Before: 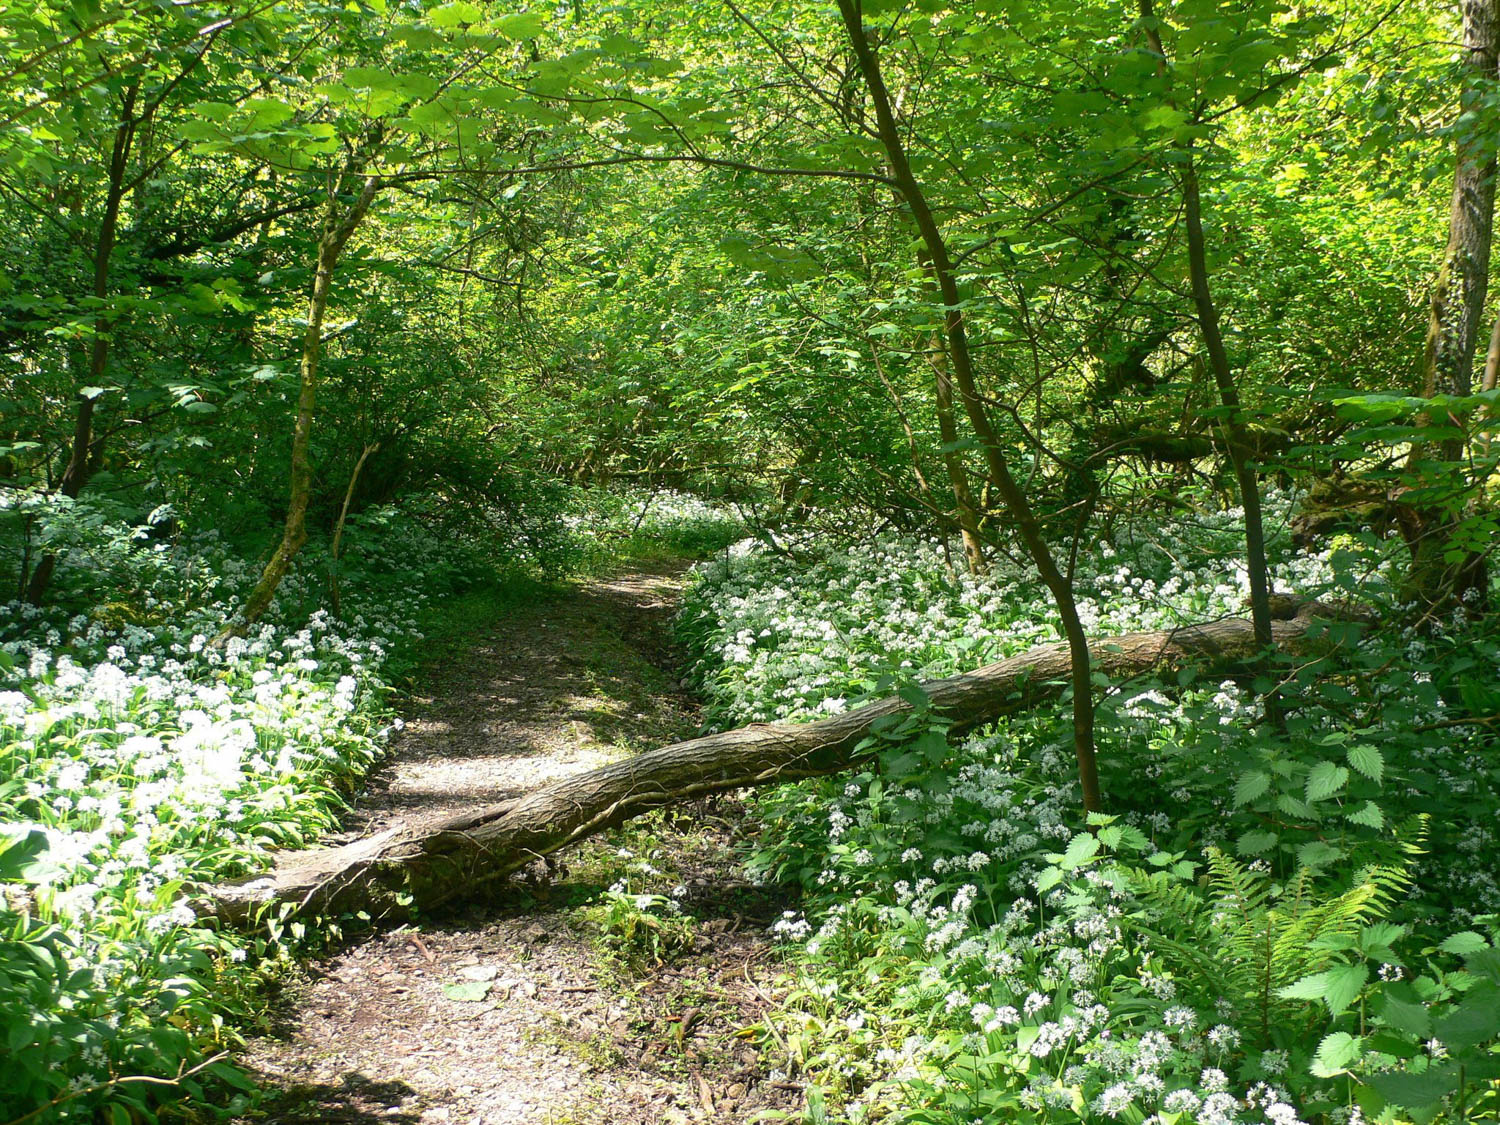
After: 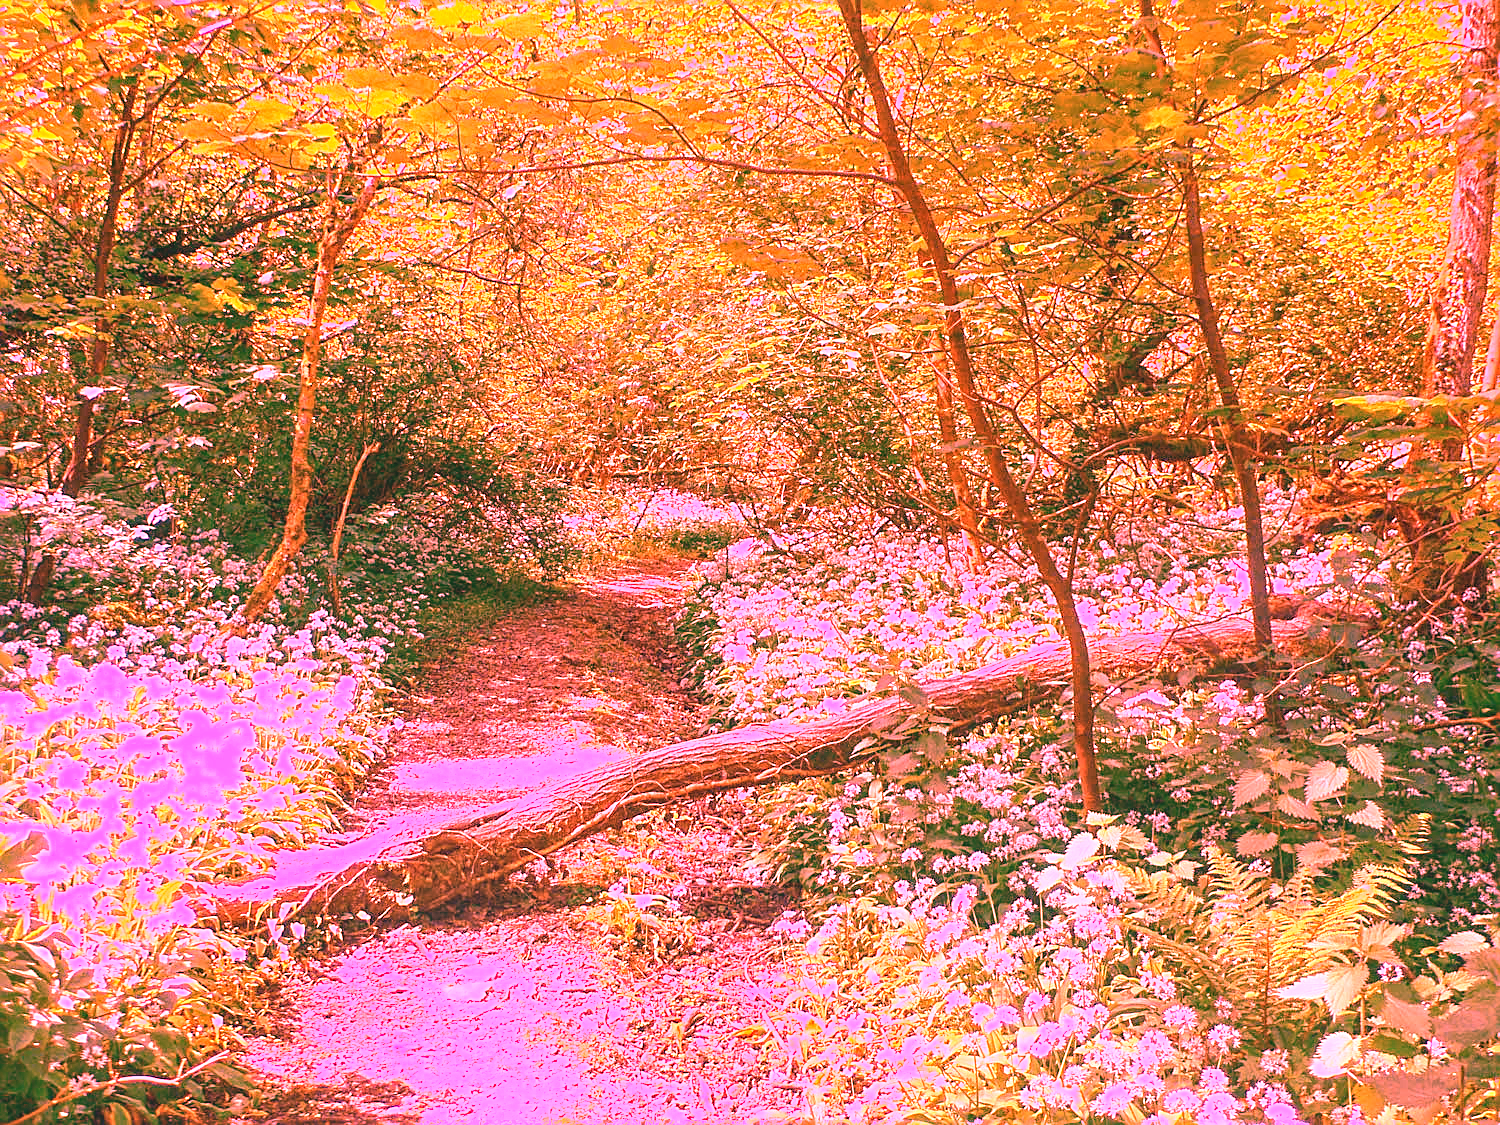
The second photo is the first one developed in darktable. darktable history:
white balance: red 4.26, blue 1.802
sharpen: on, module defaults
local contrast: detail 110%
color correction: highlights a* -6.69, highlights b* 0.49
